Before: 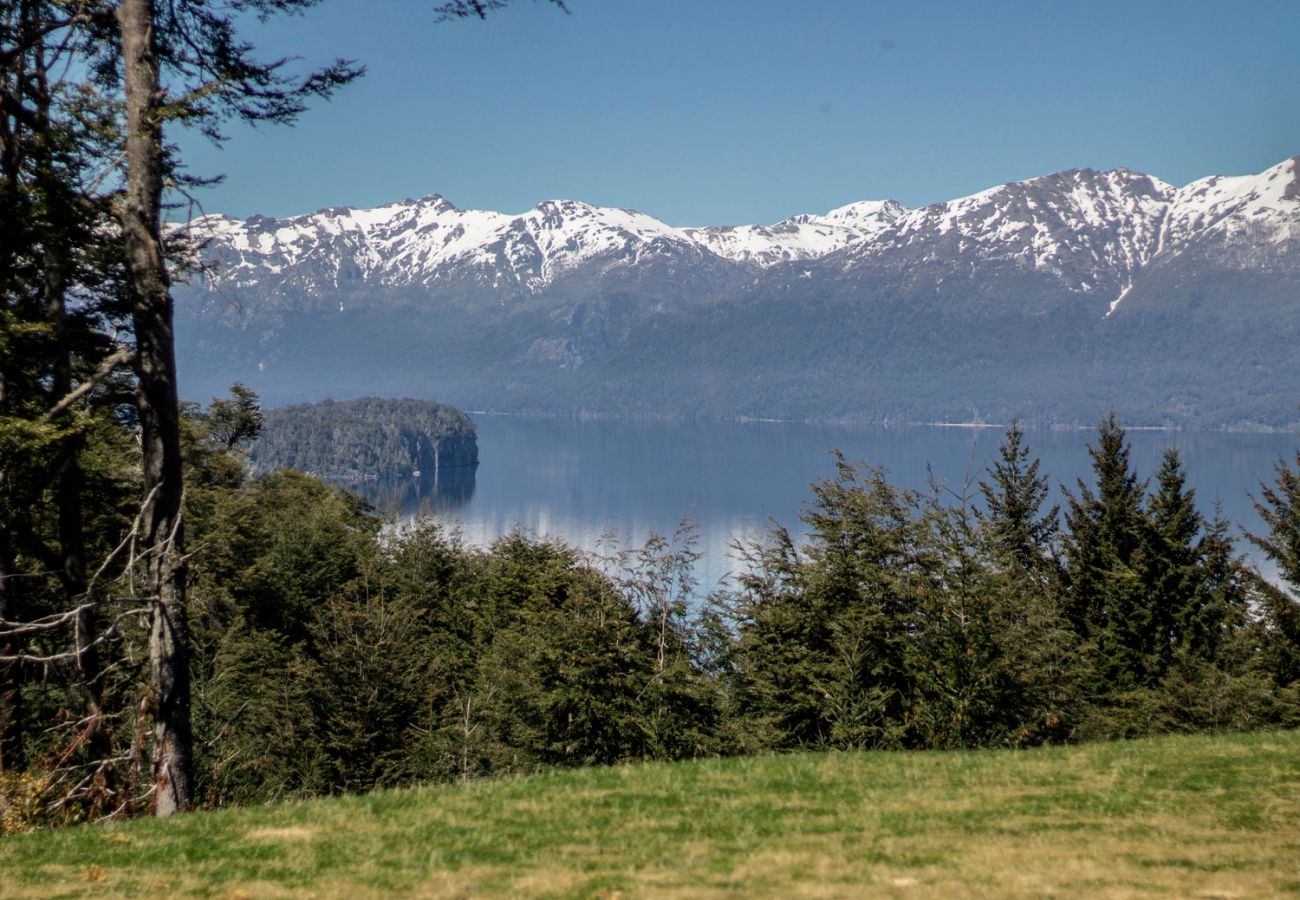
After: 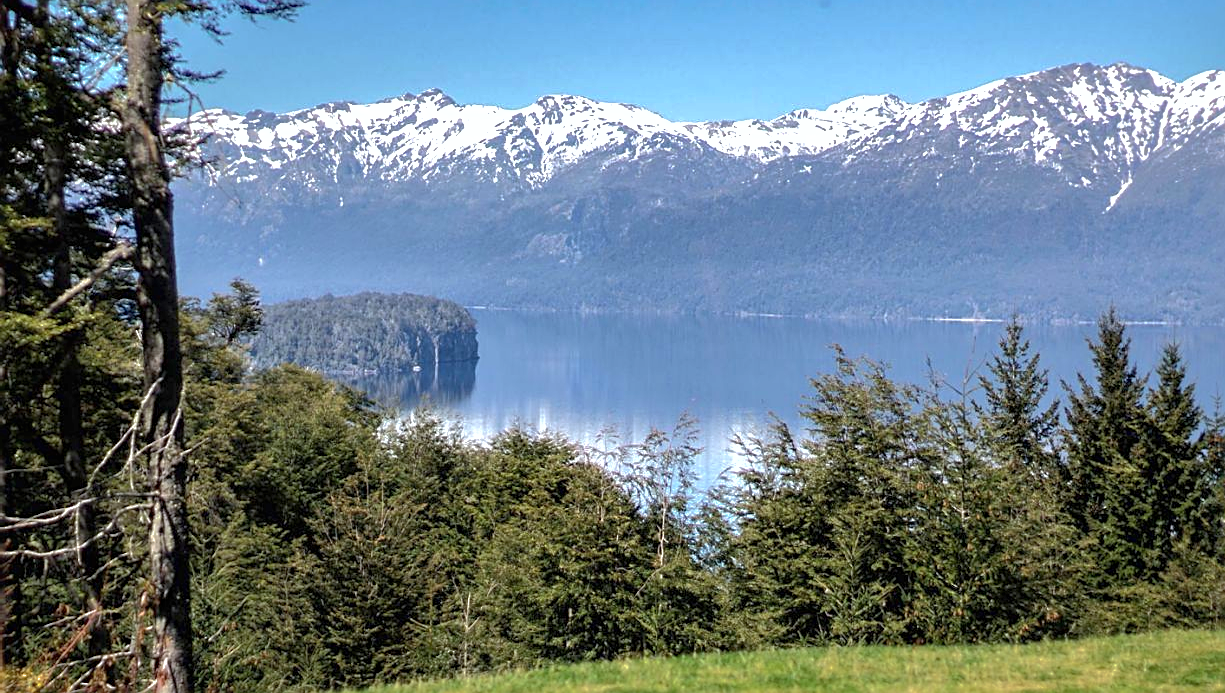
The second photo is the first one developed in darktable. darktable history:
crop and rotate: angle 0.03°, top 11.643%, right 5.651%, bottom 11.189%
shadows and highlights: shadows 40, highlights -60
sharpen: on, module defaults
white balance: red 0.967, blue 1.049
exposure: black level correction 0, exposure 1 EV, compensate exposure bias true, compensate highlight preservation false
